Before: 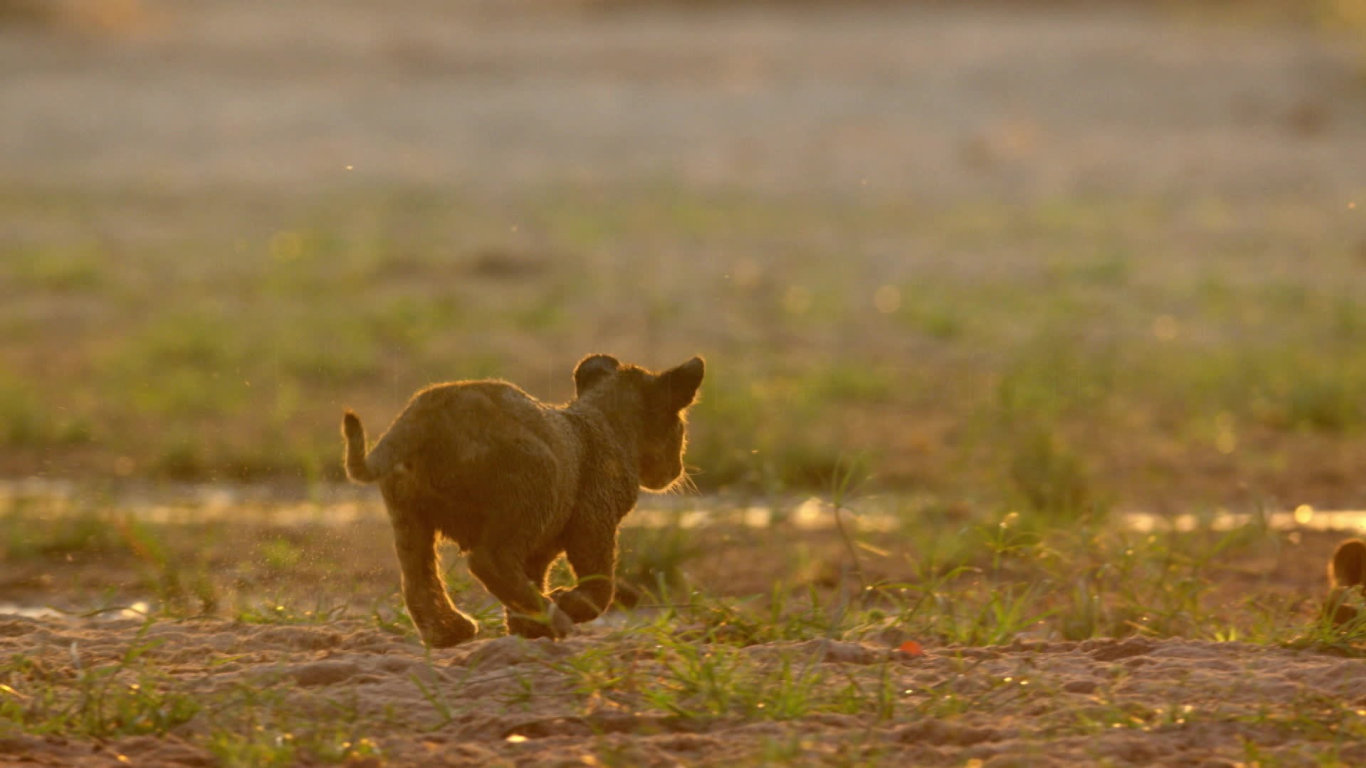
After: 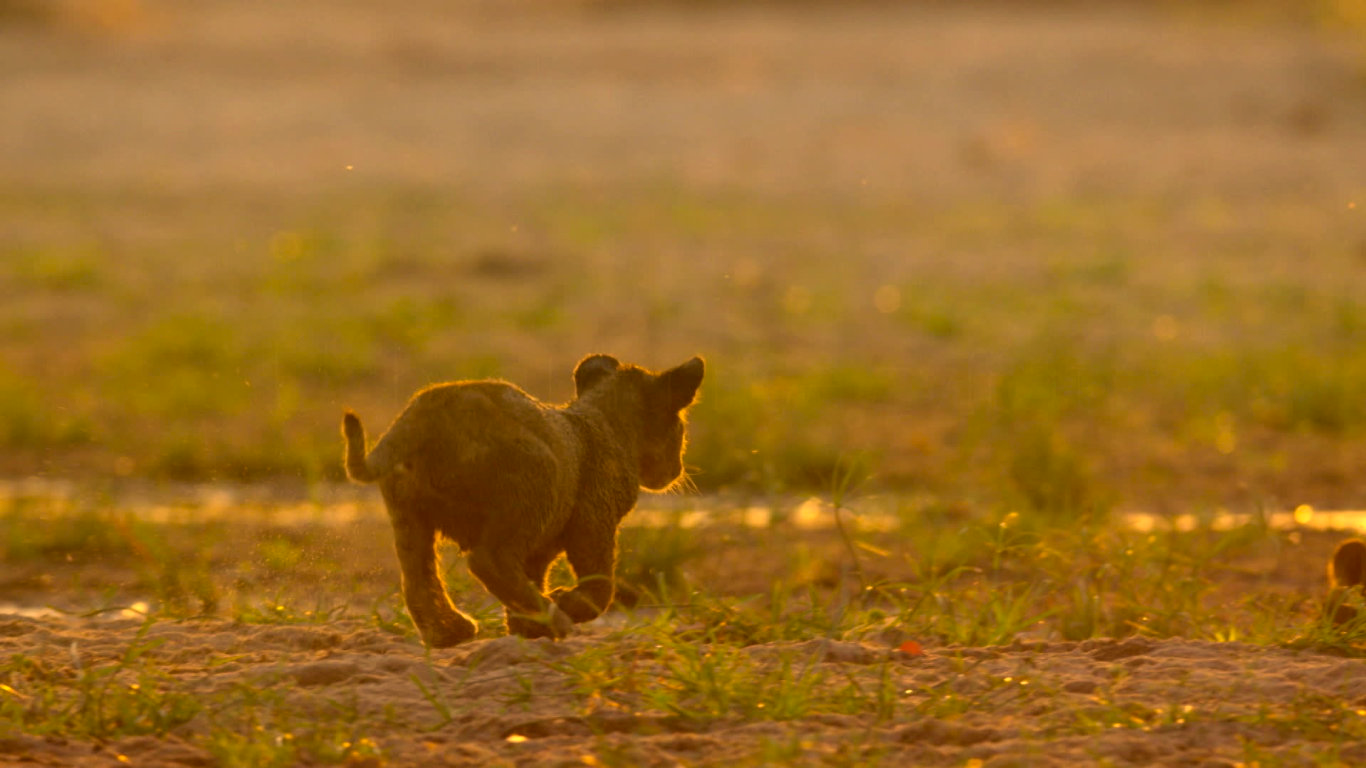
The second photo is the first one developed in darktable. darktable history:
color correction: highlights a* 14.83, highlights b* 31.11
